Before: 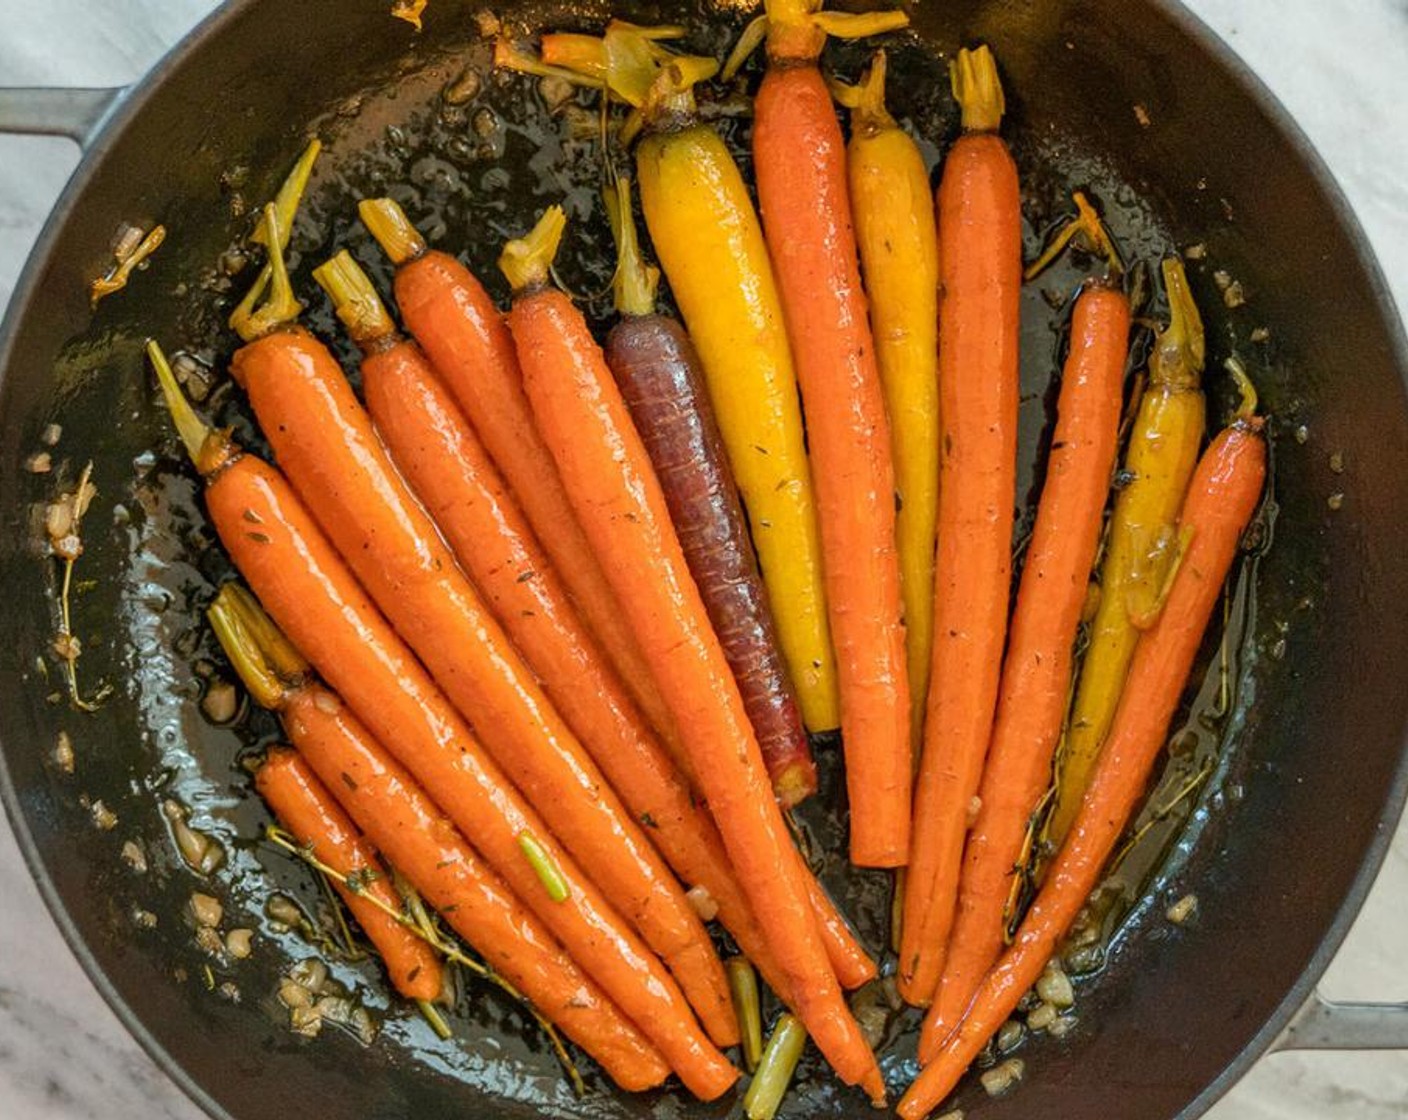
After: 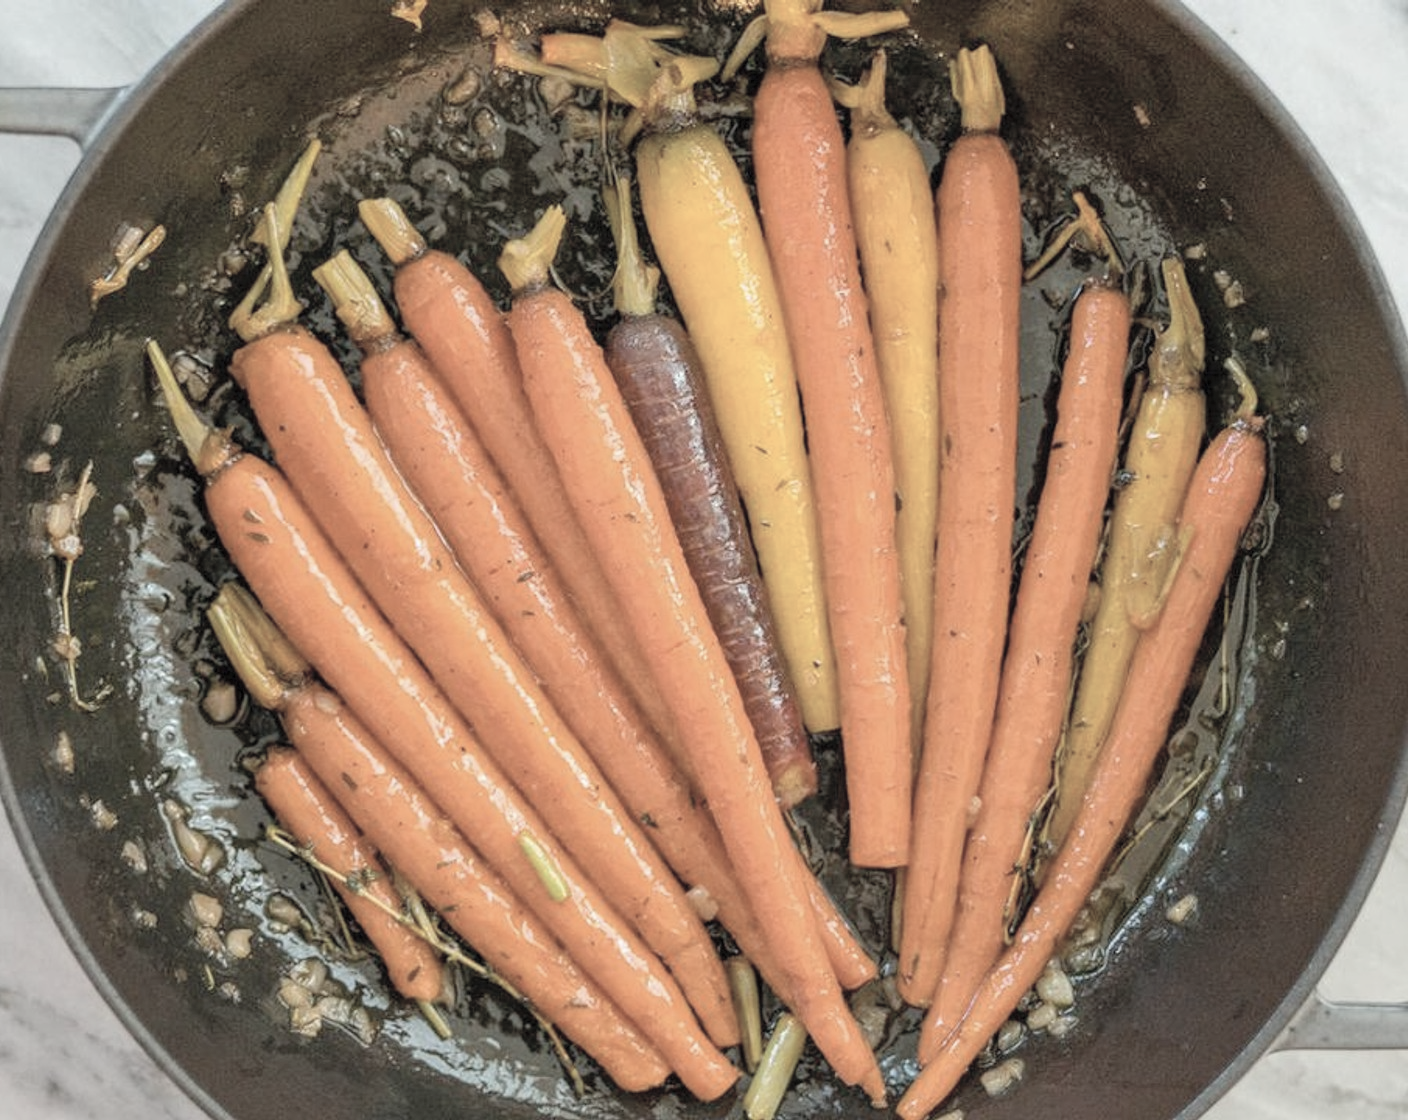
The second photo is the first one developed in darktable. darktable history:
contrast brightness saturation: brightness 0.19, saturation -0.518
